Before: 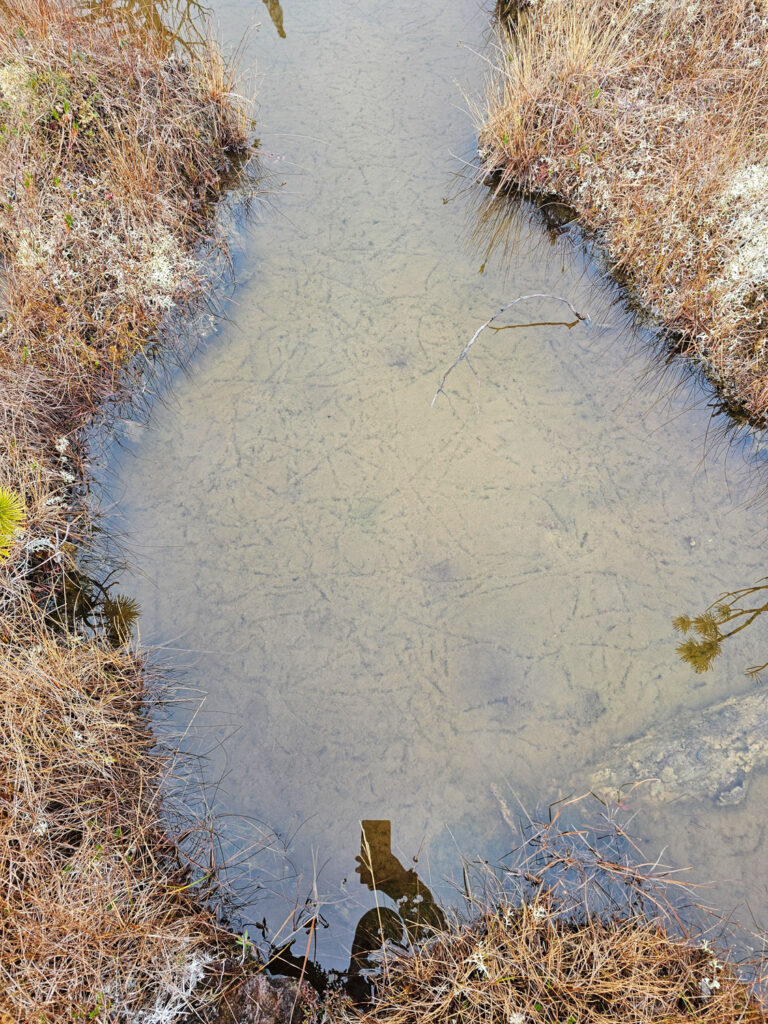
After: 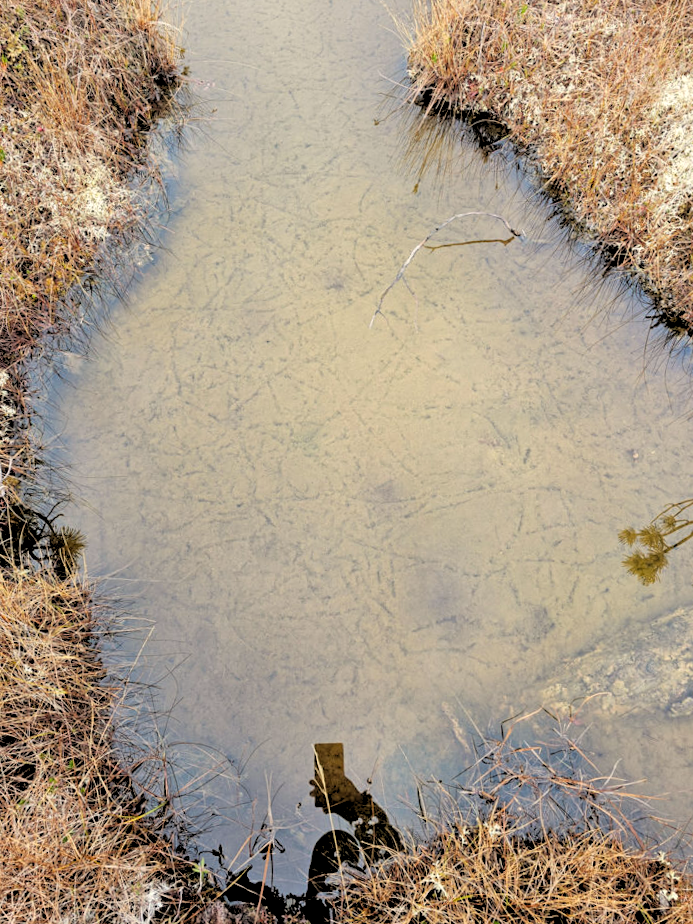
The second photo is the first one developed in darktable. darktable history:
crop and rotate: angle 1.96°, left 5.673%, top 5.673%
rgb levels: levels [[0.029, 0.461, 0.922], [0, 0.5, 1], [0, 0.5, 1]]
color calibration: x 0.329, y 0.345, temperature 5633 K
